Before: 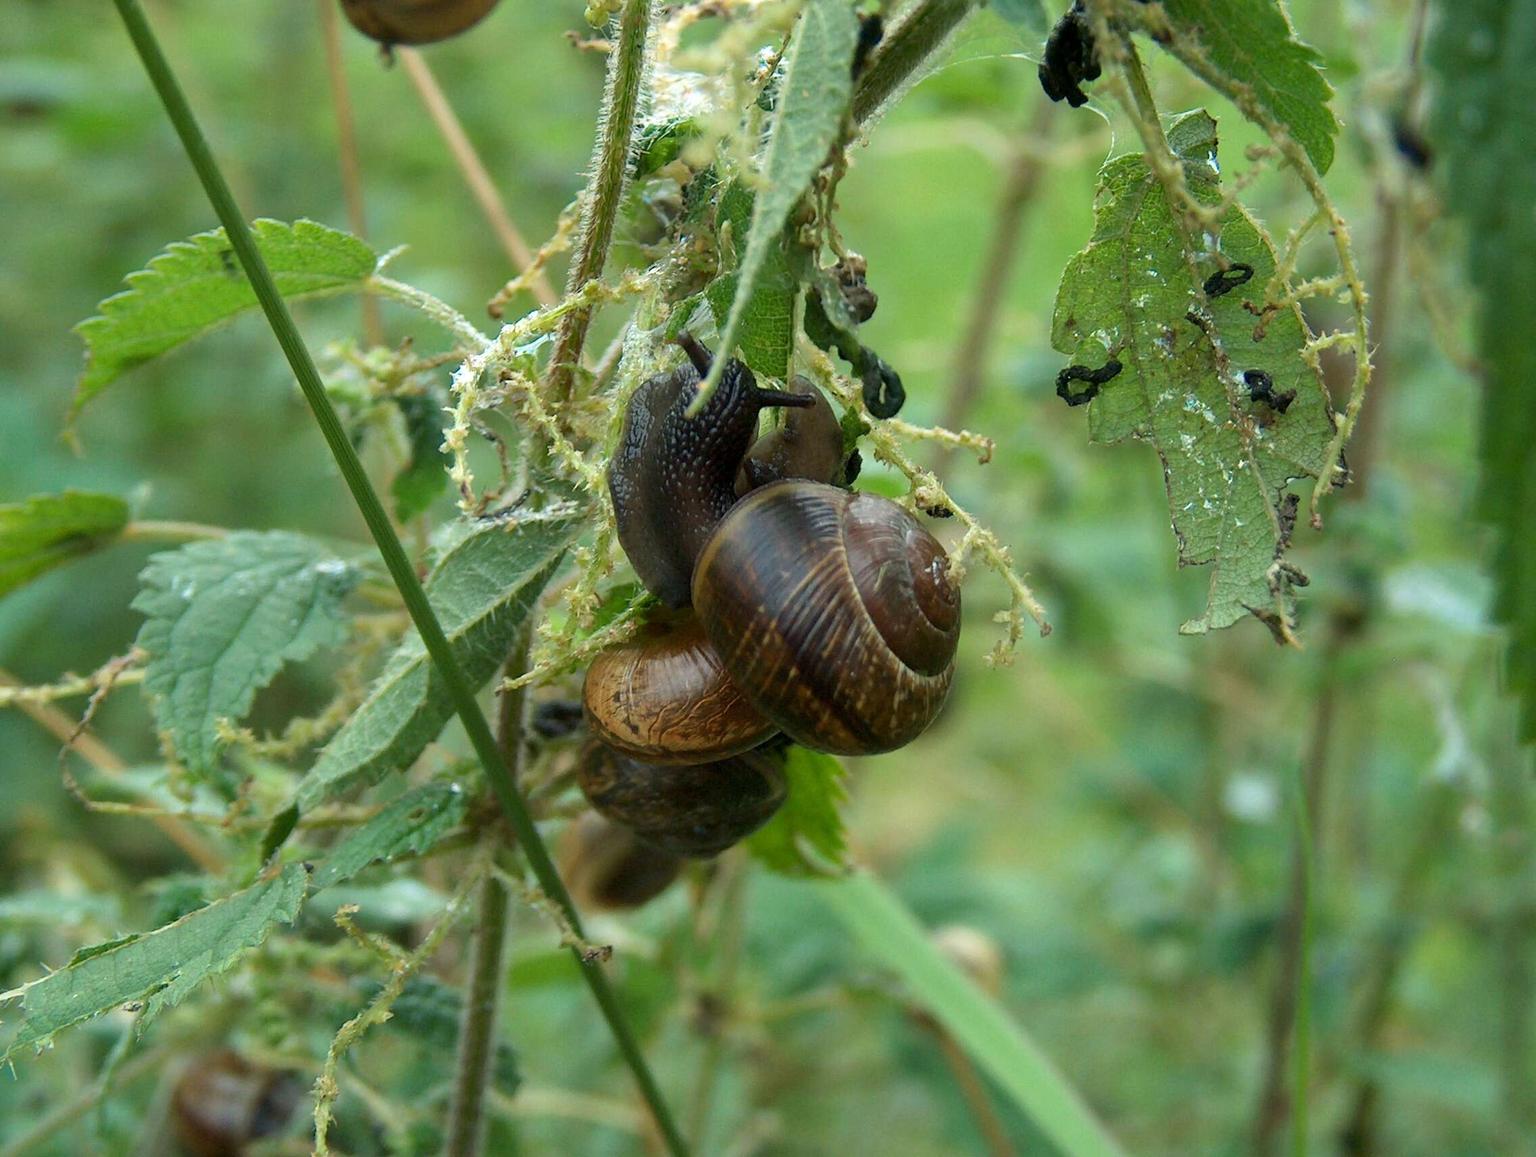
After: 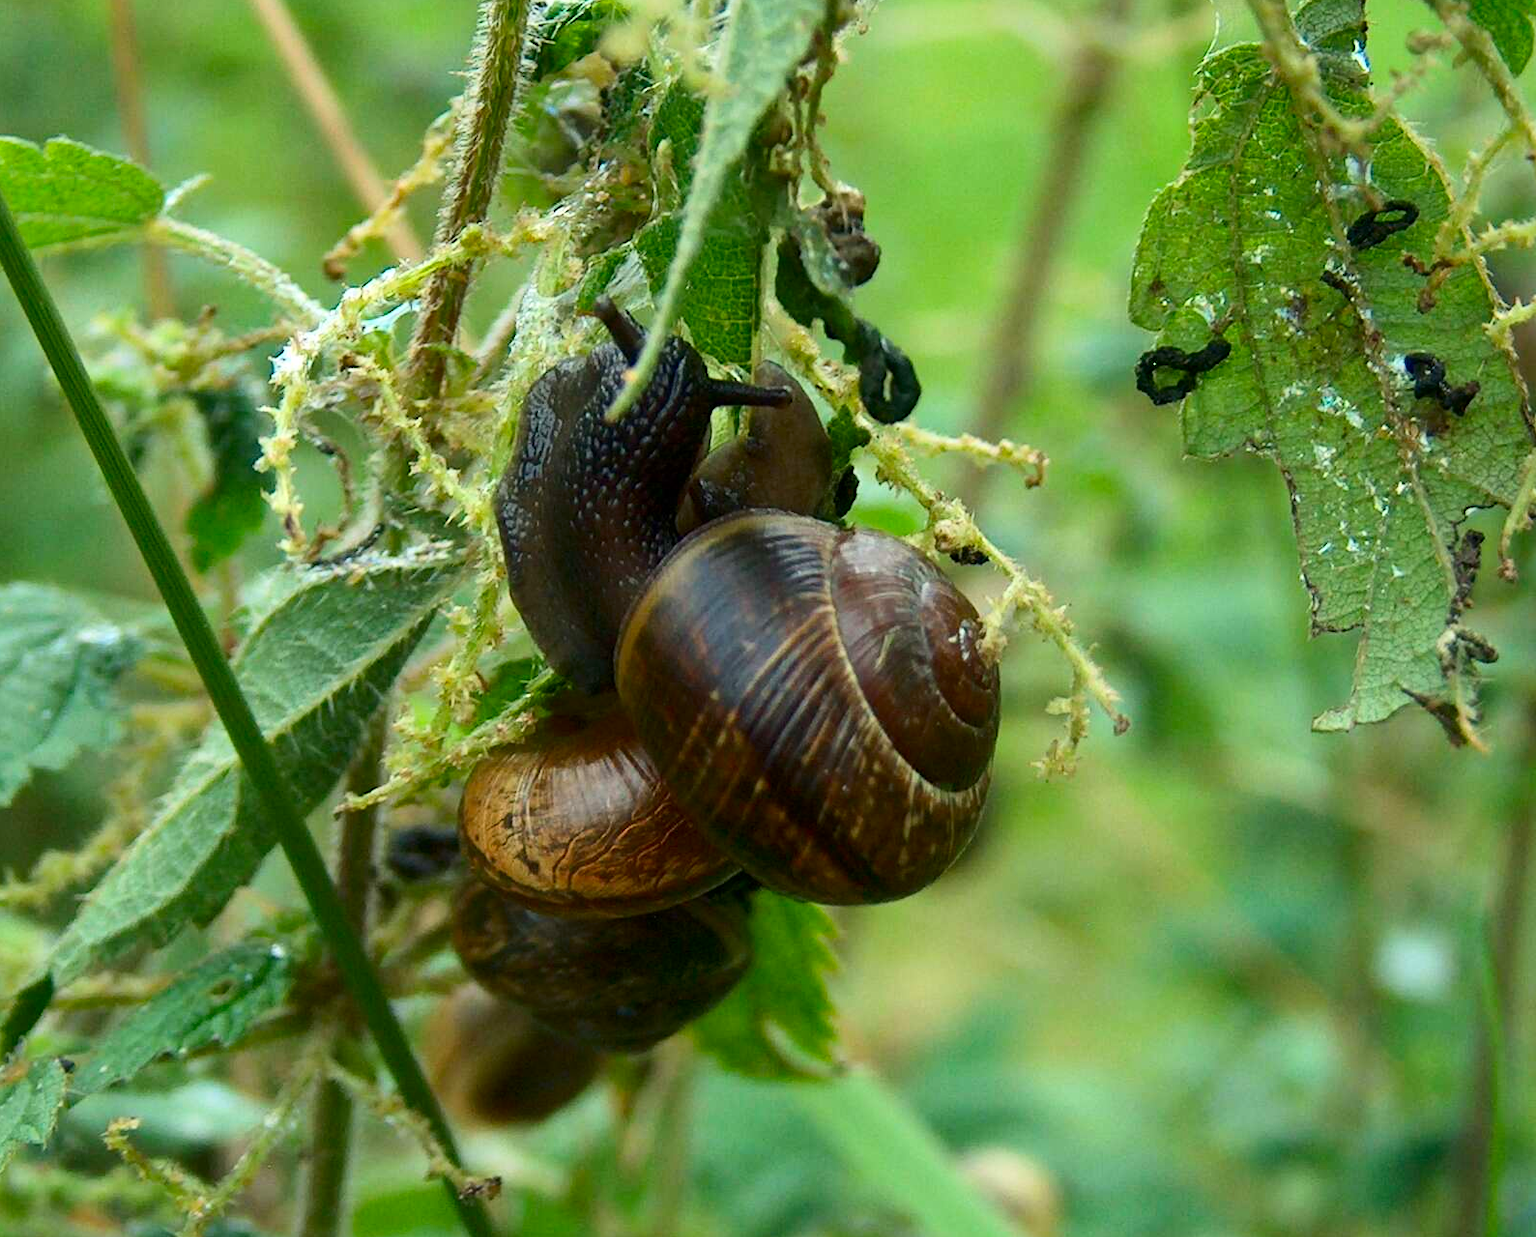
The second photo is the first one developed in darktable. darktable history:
crop and rotate: left 17.046%, top 10.659%, right 12.989%, bottom 14.553%
contrast brightness saturation: contrast 0.18, saturation 0.3
